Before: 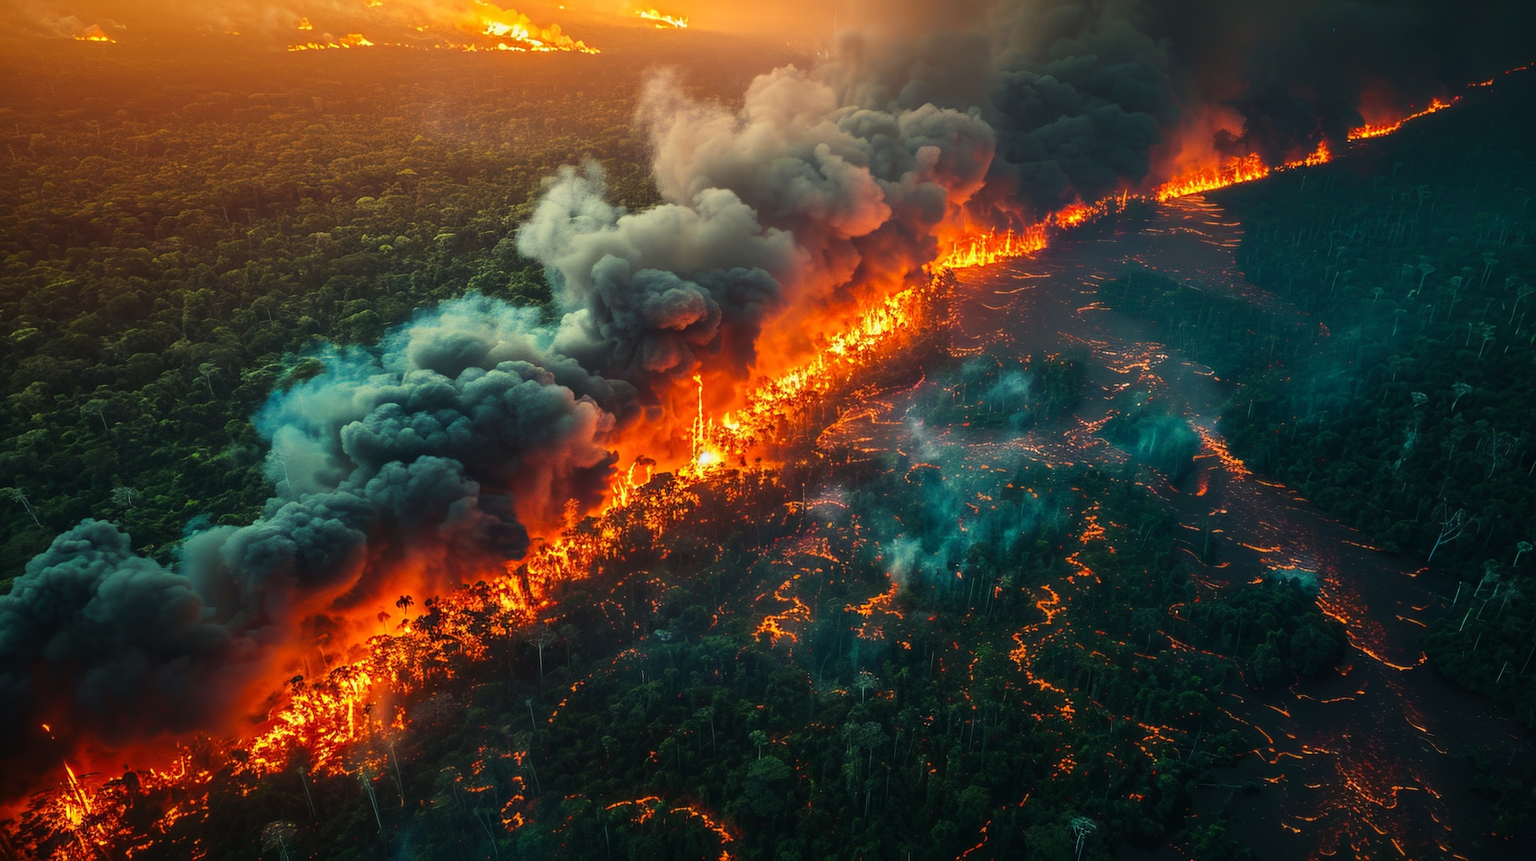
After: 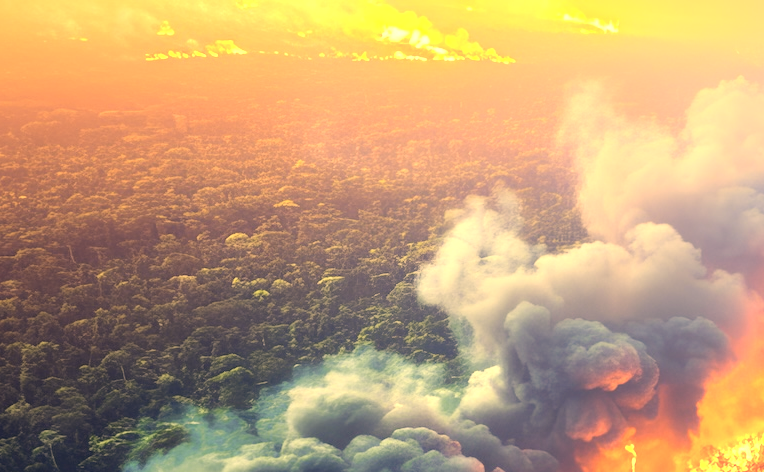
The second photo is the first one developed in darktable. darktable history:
color correction: highlights a* 19.59, highlights b* 27.49, shadows a* 3.46, shadows b* -17.28, saturation 0.73
exposure: exposure 0.3 EV, compensate highlight preservation false
contrast equalizer: y [[0.5, 0.5, 0.472, 0.5, 0.5, 0.5], [0.5 ×6], [0.5 ×6], [0 ×6], [0 ×6]]
bloom: size 40%
contrast brightness saturation: contrast 0.05, brightness 0.06, saturation 0.01
color zones: curves: ch0 [(0.099, 0.624) (0.257, 0.596) (0.384, 0.376) (0.529, 0.492) (0.697, 0.564) (0.768, 0.532) (0.908, 0.644)]; ch1 [(0.112, 0.564) (0.254, 0.612) (0.432, 0.676) (0.592, 0.456) (0.743, 0.684) (0.888, 0.536)]; ch2 [(0.25, 0.5) (0.469, 0.36) (0.75, 0.5)]
tone curve: curves: ch0 [(0, 0) (0.08, 0.056) (0.4, 0.4) (0.6, 0.612) (0.92, 0.924) (1, 1)], color space Lab, linked channels, preserve colors none
crop and rotate: left 10.817%, top 0.062%, right 47.194%, bottom 53.626%
